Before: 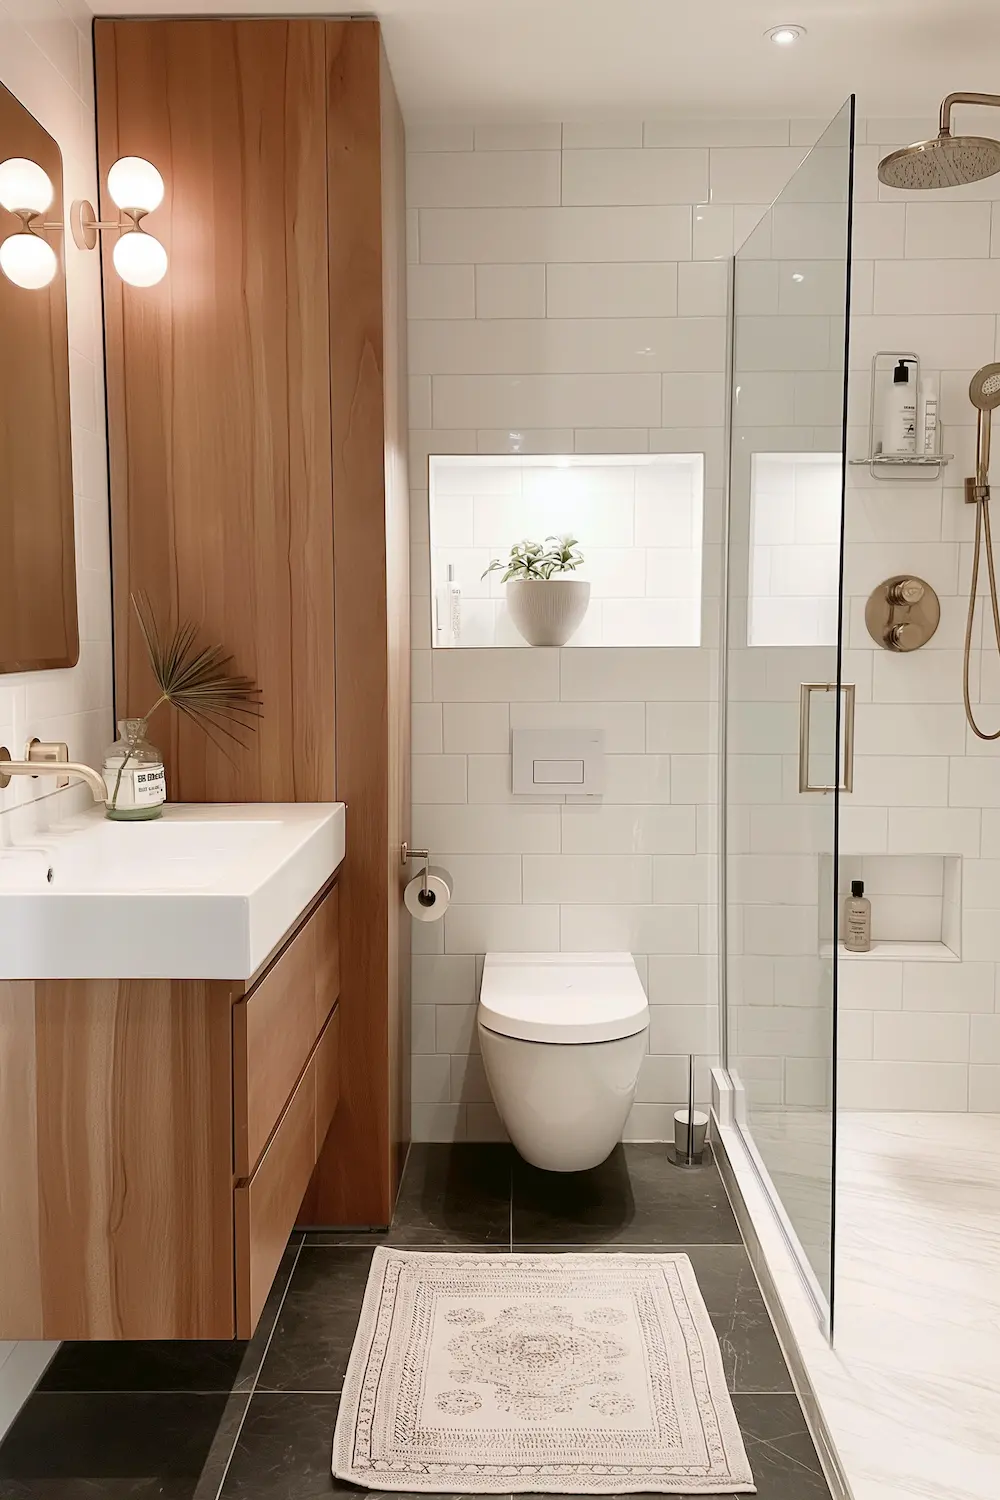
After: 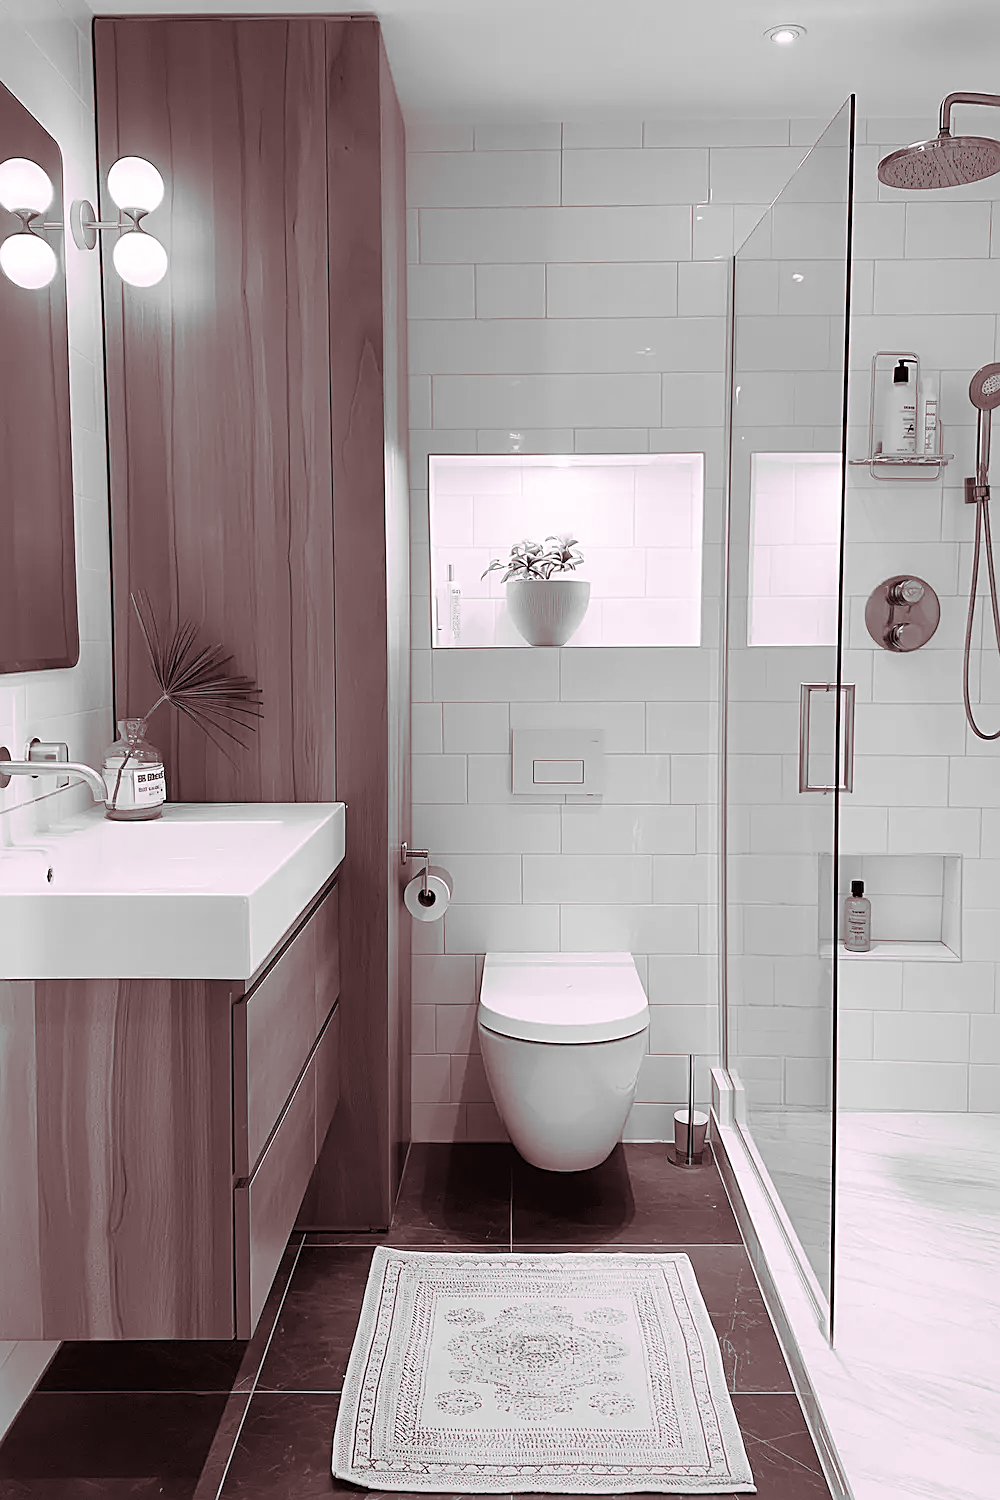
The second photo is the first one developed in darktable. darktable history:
sharpen: on, module defaults
split-toning: highlights › hue 298.8°, highlights › saturation 0.73, compress 41.76%
monochrome: on, module defaults
